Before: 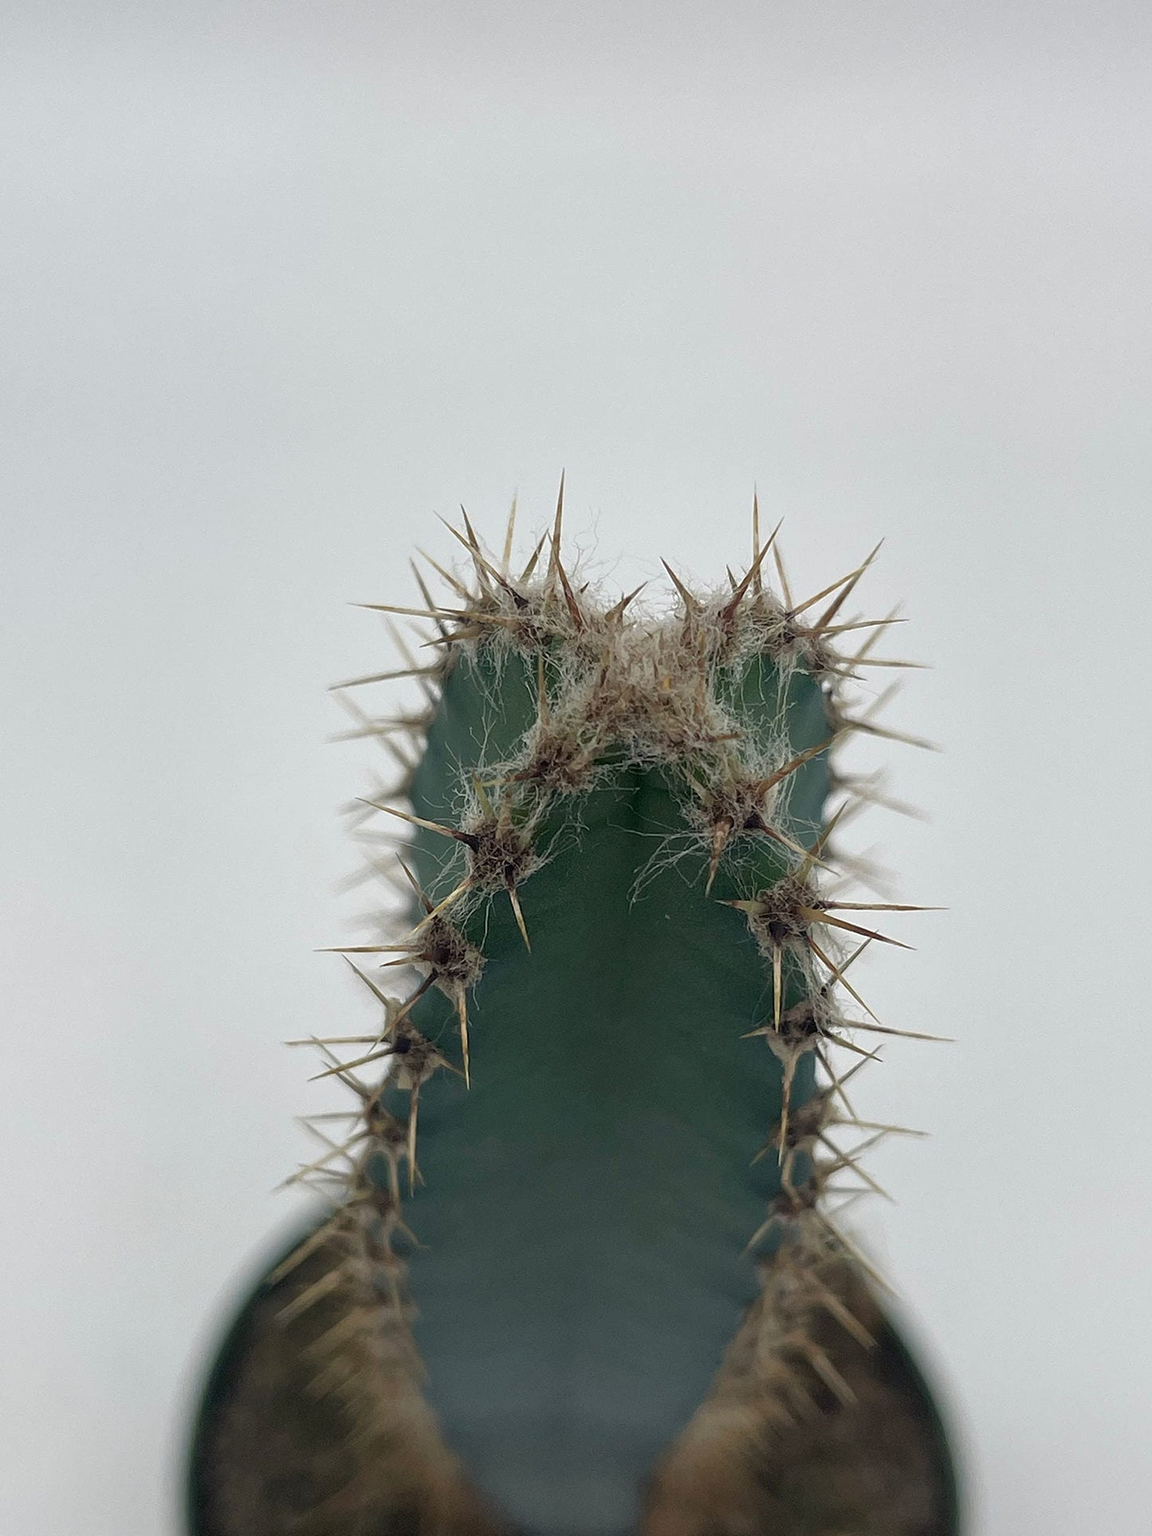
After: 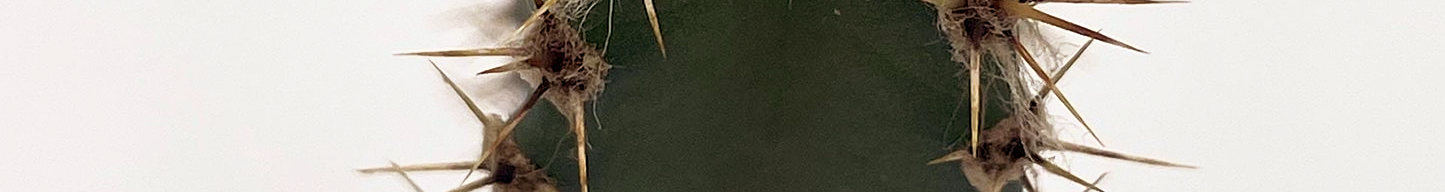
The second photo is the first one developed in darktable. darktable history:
shadows and highlights: shadows 0, highlights 40
crop and rotate: top 59.084%, bottom 30.916%
exposure: black level correction 0.005, exposure 0.014 EV, compensate highlight preservation false
base curve: curves: ch0 [(0, 0) (0.666, 0.806) (1, 1)]
rgb levels: mode RGB, independent channels, levels [[0, 0.5, 1], [0, 0.521, 1], [0, 0.536, 1]]
